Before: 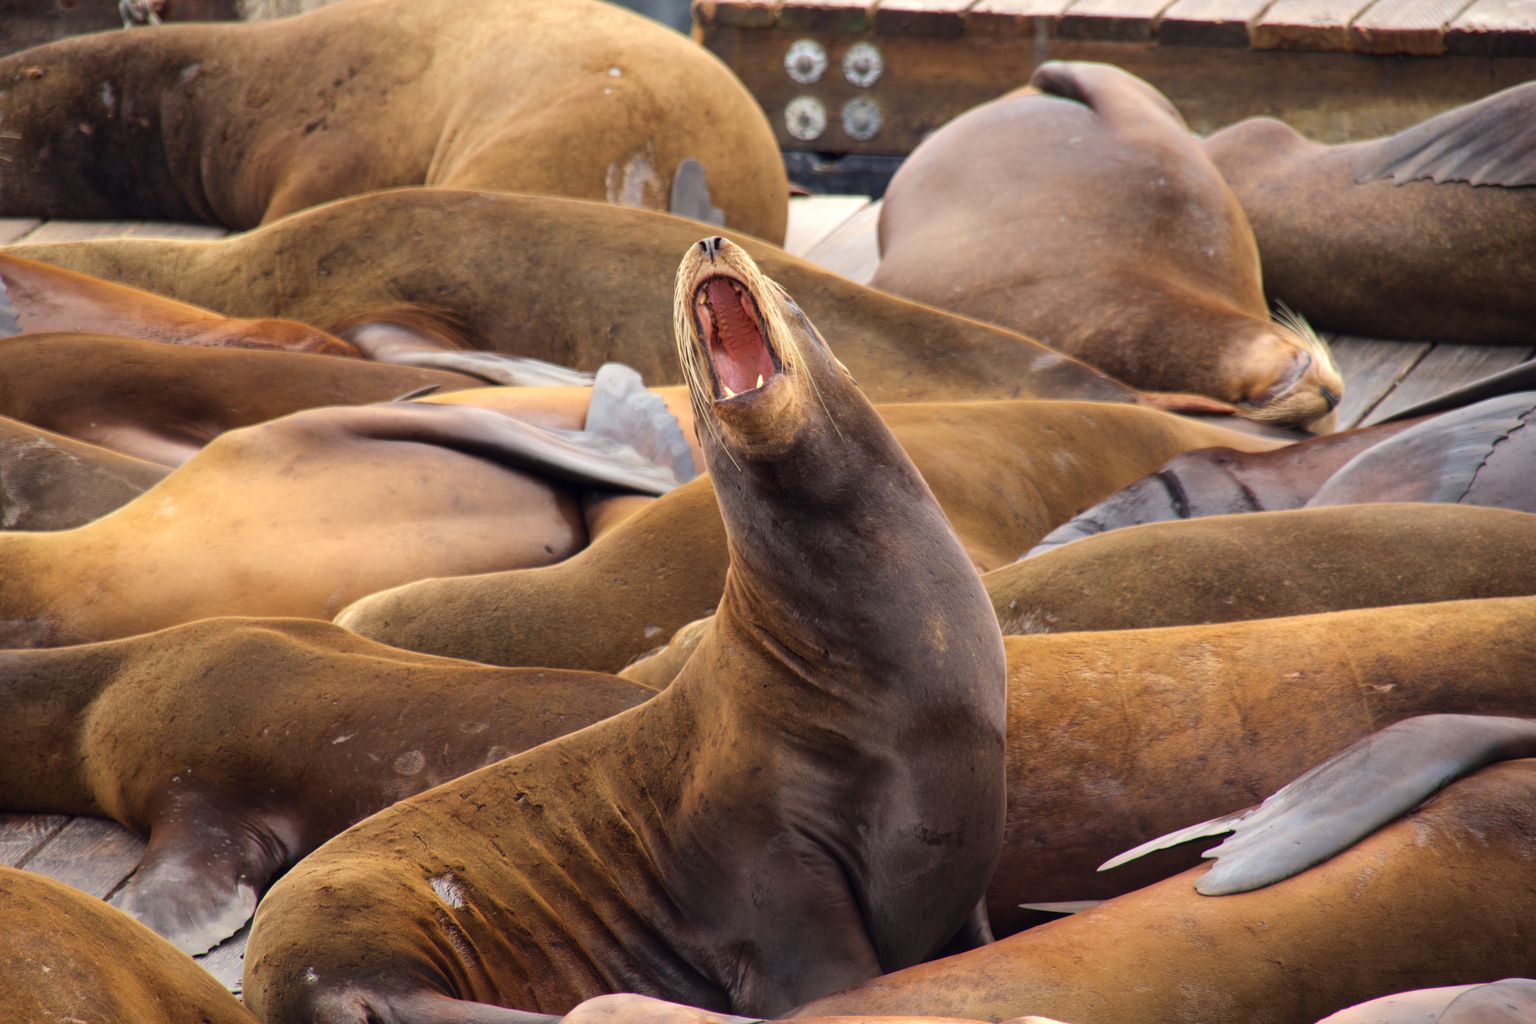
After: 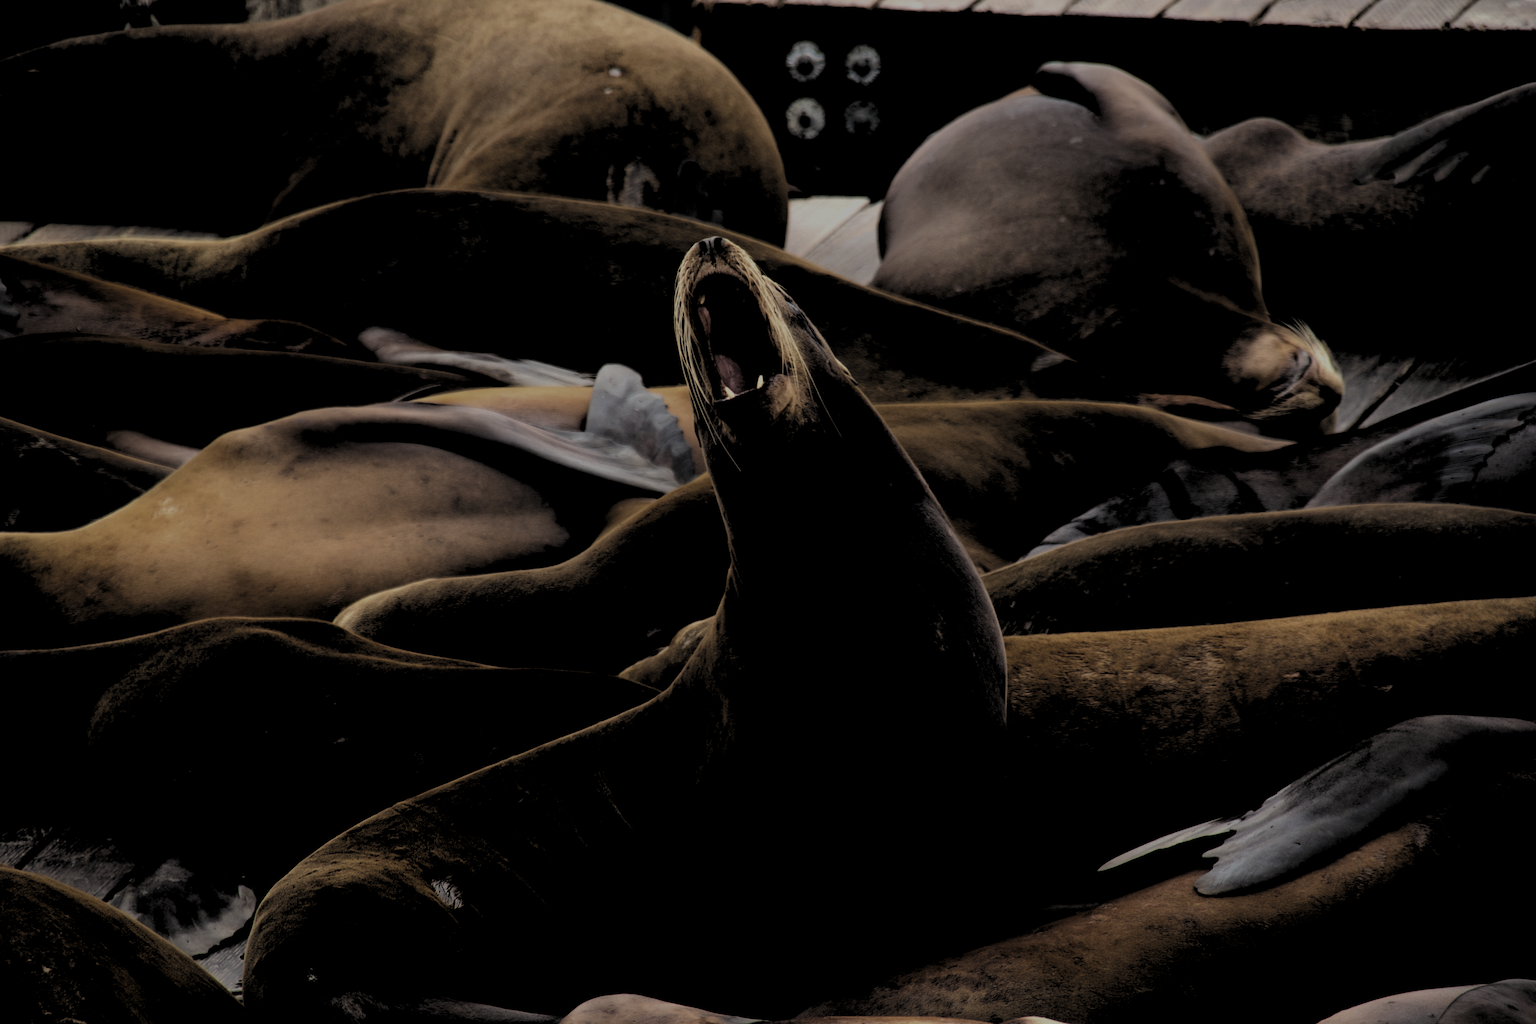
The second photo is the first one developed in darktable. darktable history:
filmic rgb: black relative exposure -7.65 EV, white relative exposure 4.56 EV, hardness 3.61, contrast 1.057, color science v6 (2022)
levels: levels [0.514, 0.759, 1]
